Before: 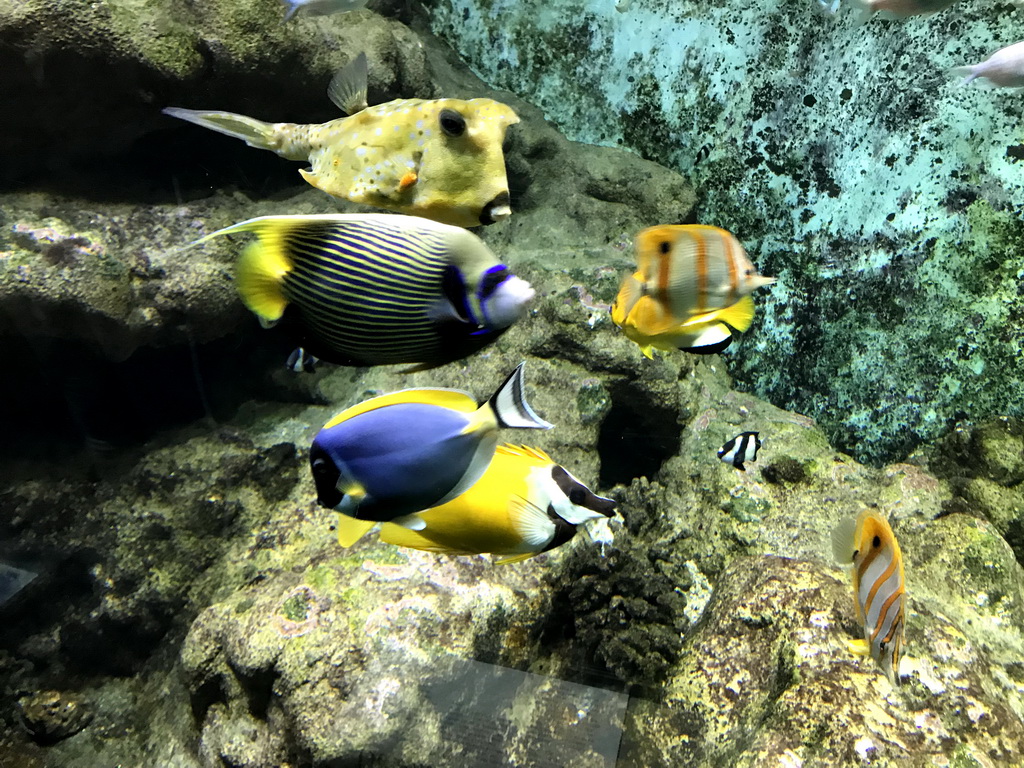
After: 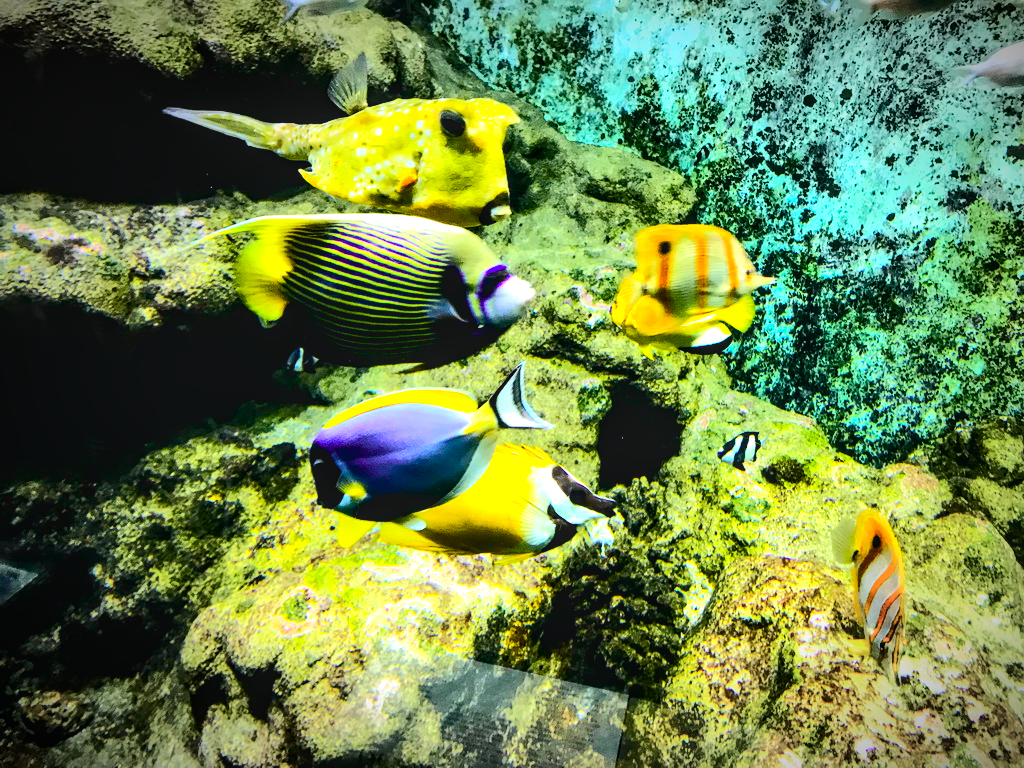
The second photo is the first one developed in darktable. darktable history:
color balance rgb: perceptual saturation grading › global saturation 35.913%, perceptual saturation grading › shadows 35.734%, perceptual brilliance grading › highlights 18.386%, perceptual brilliance grading › mid-tones 31.337%, perceptual brilliance grading › shadows -31.821%
exposure: black level correction 0.001, exposure 0.5 EV, compensate exposure bias true, compensate highlight preservation false
vignetting: fall-off start 67.85%, fall-off radius 68.44%, brightness -0.723, saturation -0.482, automatic ratio true, unbound false
shadows and highlights: low approximation 0.01, soften with gaussian
tone curve: curves: ch0 [(0, 0.015) (0.037, 0.022) (0.131, 0.116) (0.316, 0.345) (0.49, 0.615) (0.677, 0.82) (0.813, 0.891) (1, 0.955)]; ch1 [(0, 0) (0.366, 0.367) (0.475, 0.462) (0.494, 0.496) (0.504, 0.497) (0.554, 0.571) (0.618, 0.668) (1, 1)]; ch2 [(0, 0) (0.333, 0.346) (0.375, 0.375) (0.435, 0.424) (0.476, 0.492) (0.502, 0.499) (0.525, 0.522) (0.558, 0.575) (0.614, 0.656) (1, 1)], color space Lab, independent channels, preserve colors none
local contrast: on, module defaults
